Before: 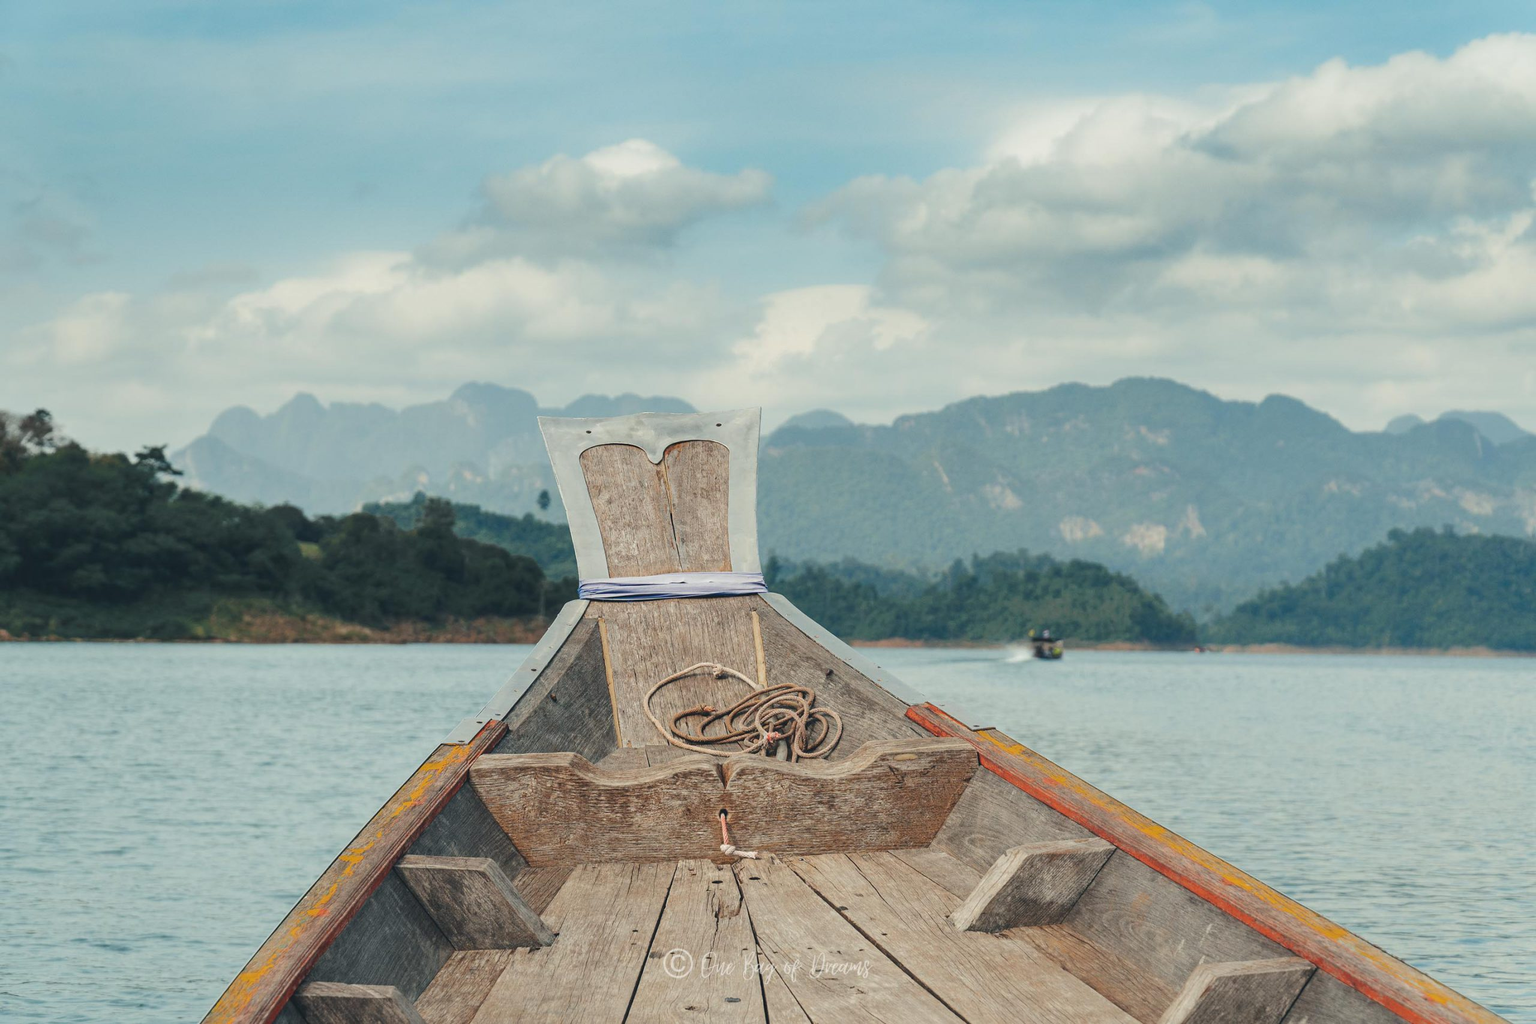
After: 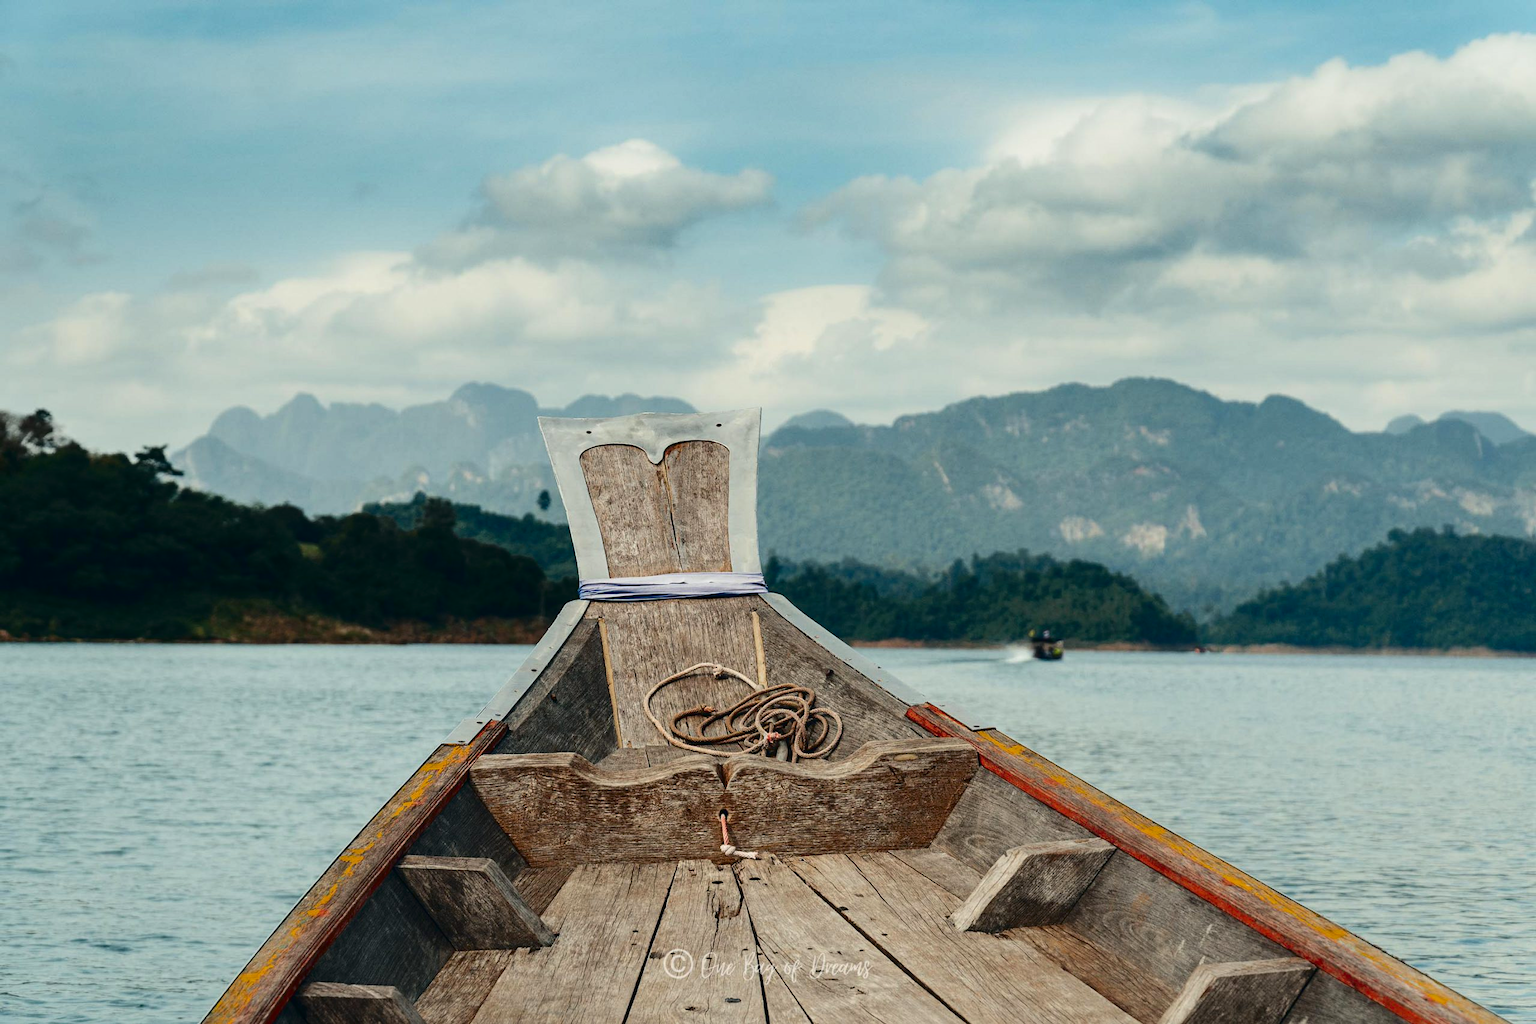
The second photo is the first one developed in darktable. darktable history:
contrast brightness saturation: contrast 0.236, brightness -0.231, saturation 0.138
